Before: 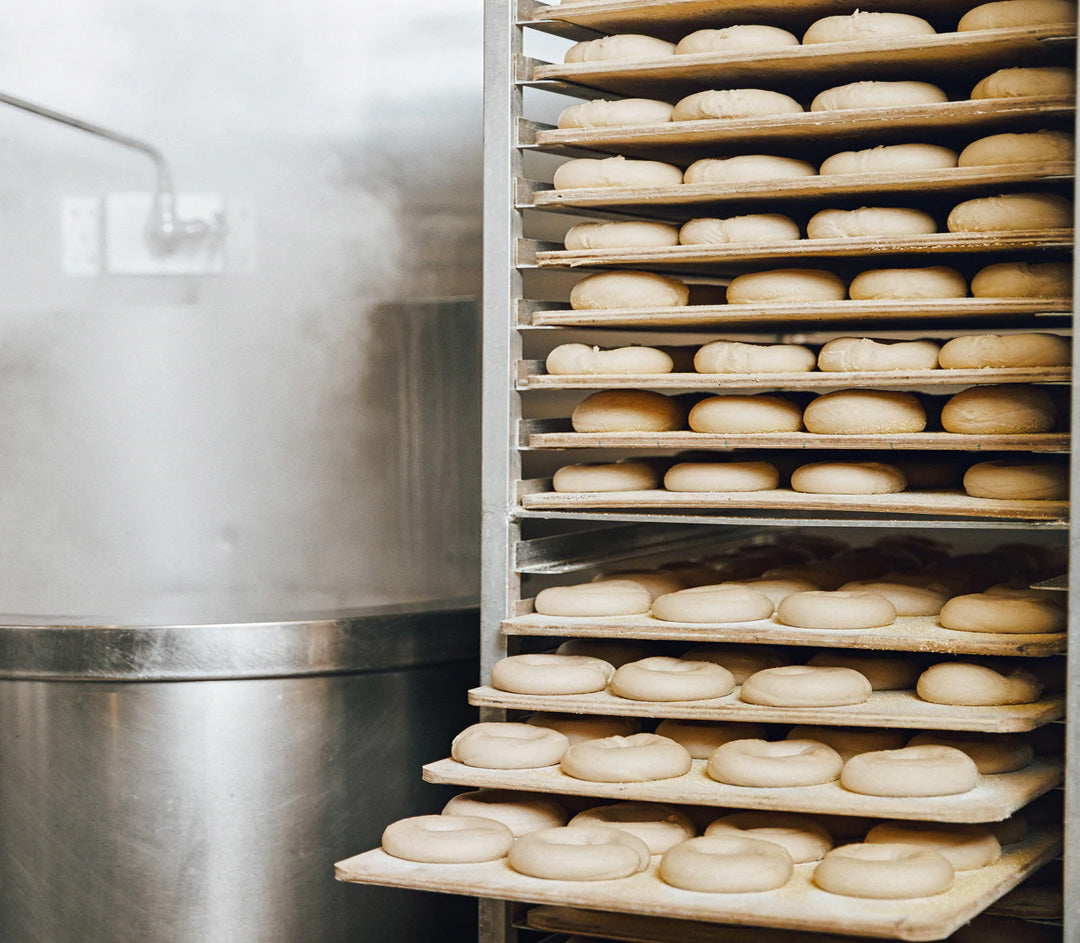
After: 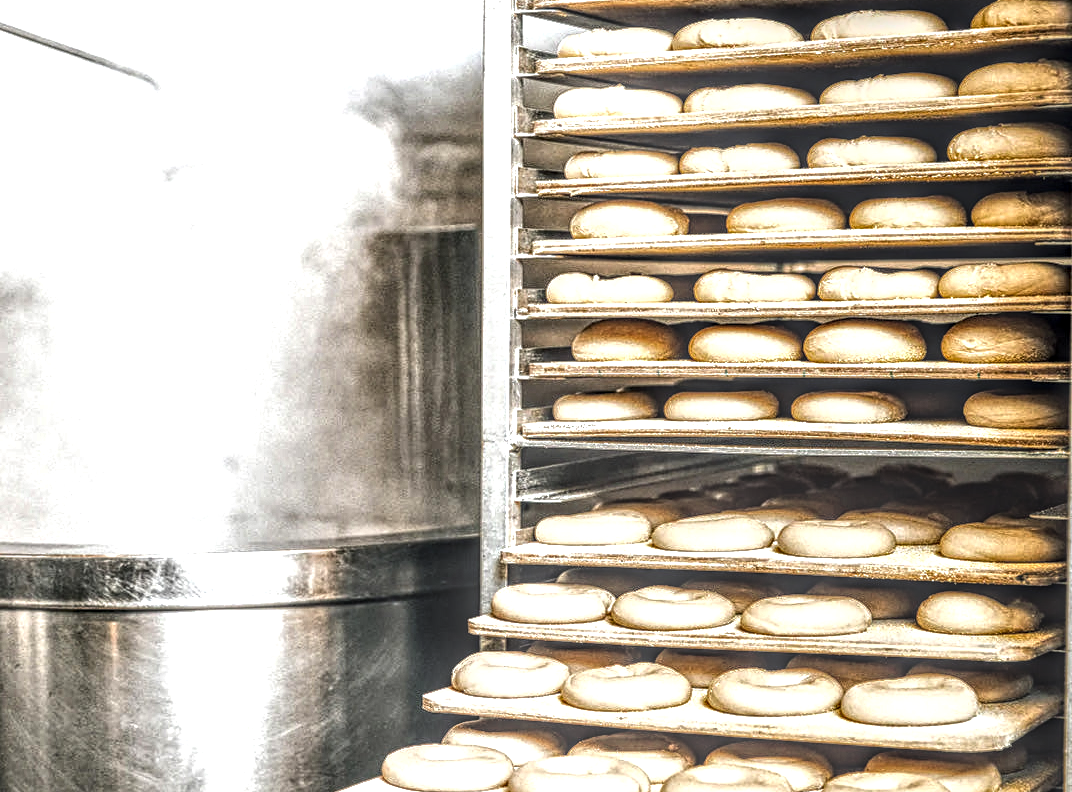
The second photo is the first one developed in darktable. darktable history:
tone equalizer: -8 EV -1.08 EV, -7 EV -1.01 EV, -6 EV -0.867 EV, -5 EV -0.578 EV, -3 EV 0.578 EV, -2 EV 0.867 EV, -1 EV 1.01 EV, +0 EV 1.08 EV, edges refinement/feathering 500, mask exposure compensation -1.57 EV, preserve details no
local contrast: highlights 0%, shadows 0%, detail 300%, midtone range 0.3
crop: top 7.625%, bottom 8.027%
